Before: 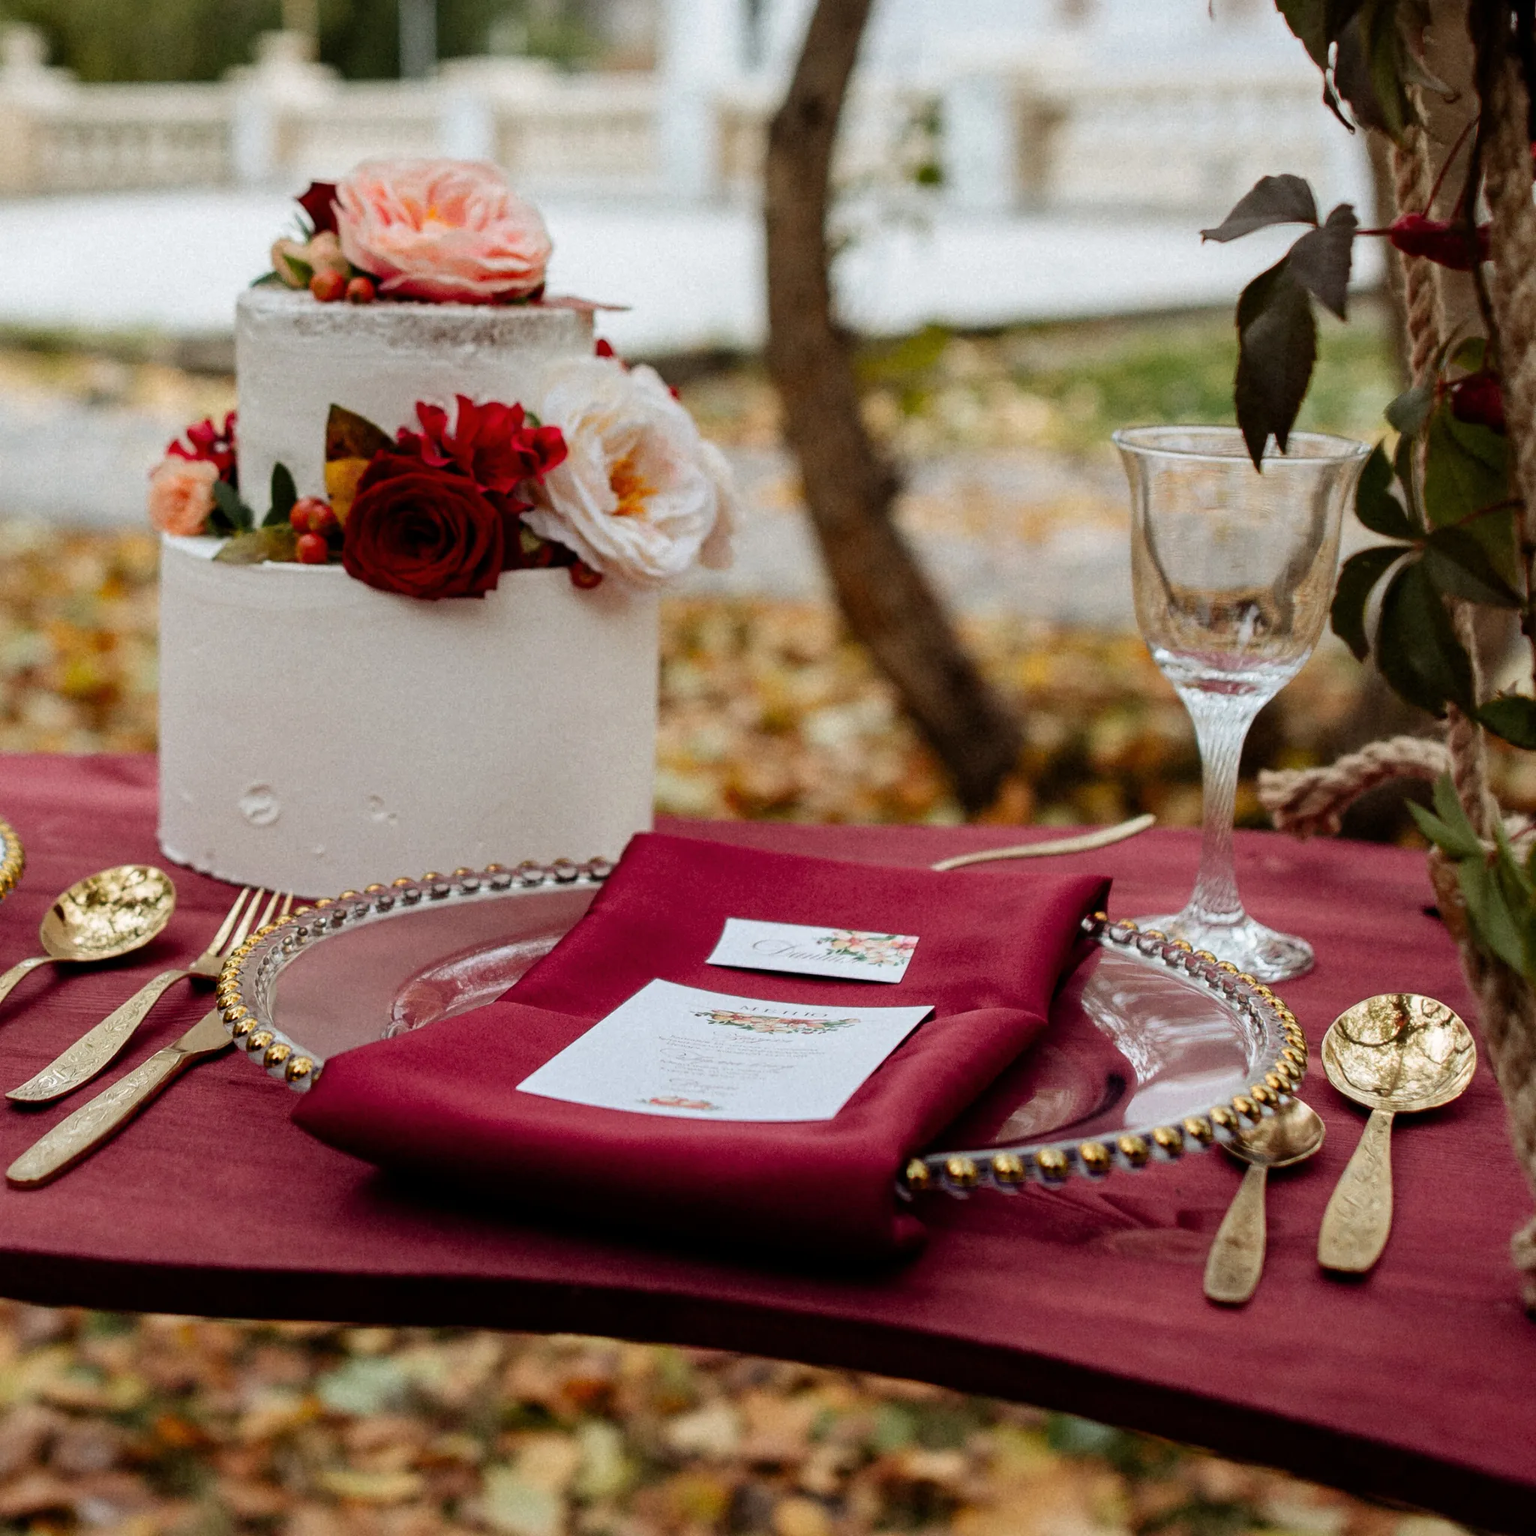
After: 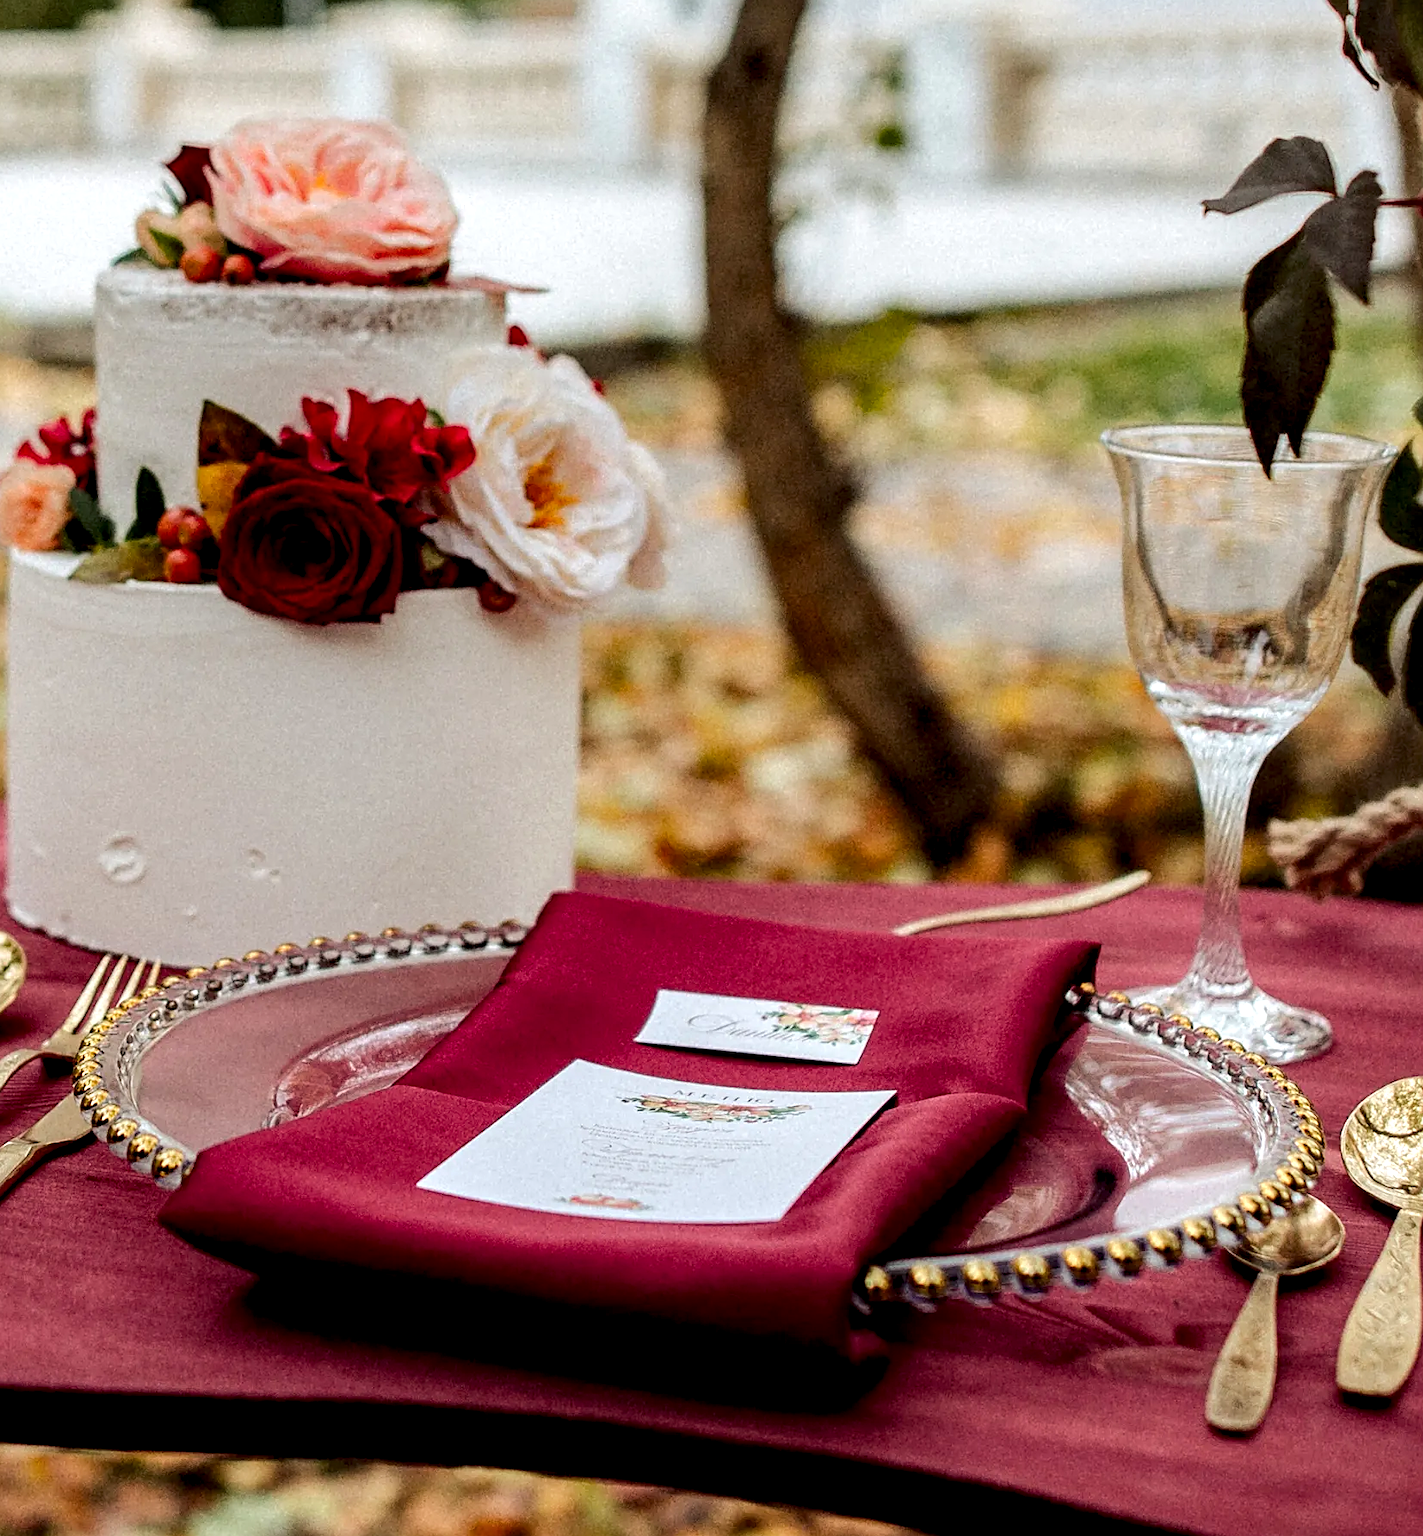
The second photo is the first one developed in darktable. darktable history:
crop: left 9.981%, top 3.658%, right 9.247%, bottom 9.179%
color balance rgb: shadows lift › chroma 1.473%, shadows lift › hue 258.4°, perceptual saturation grading › global saturation -2.89%, perceptual brilliance grading › mid-tones 10.302%, perceptual brilliance grading › shadows 14.865%, global vibrance 20%
sharpen: on, module defaults
local contrast: detail 135%, midtone range 0.744
